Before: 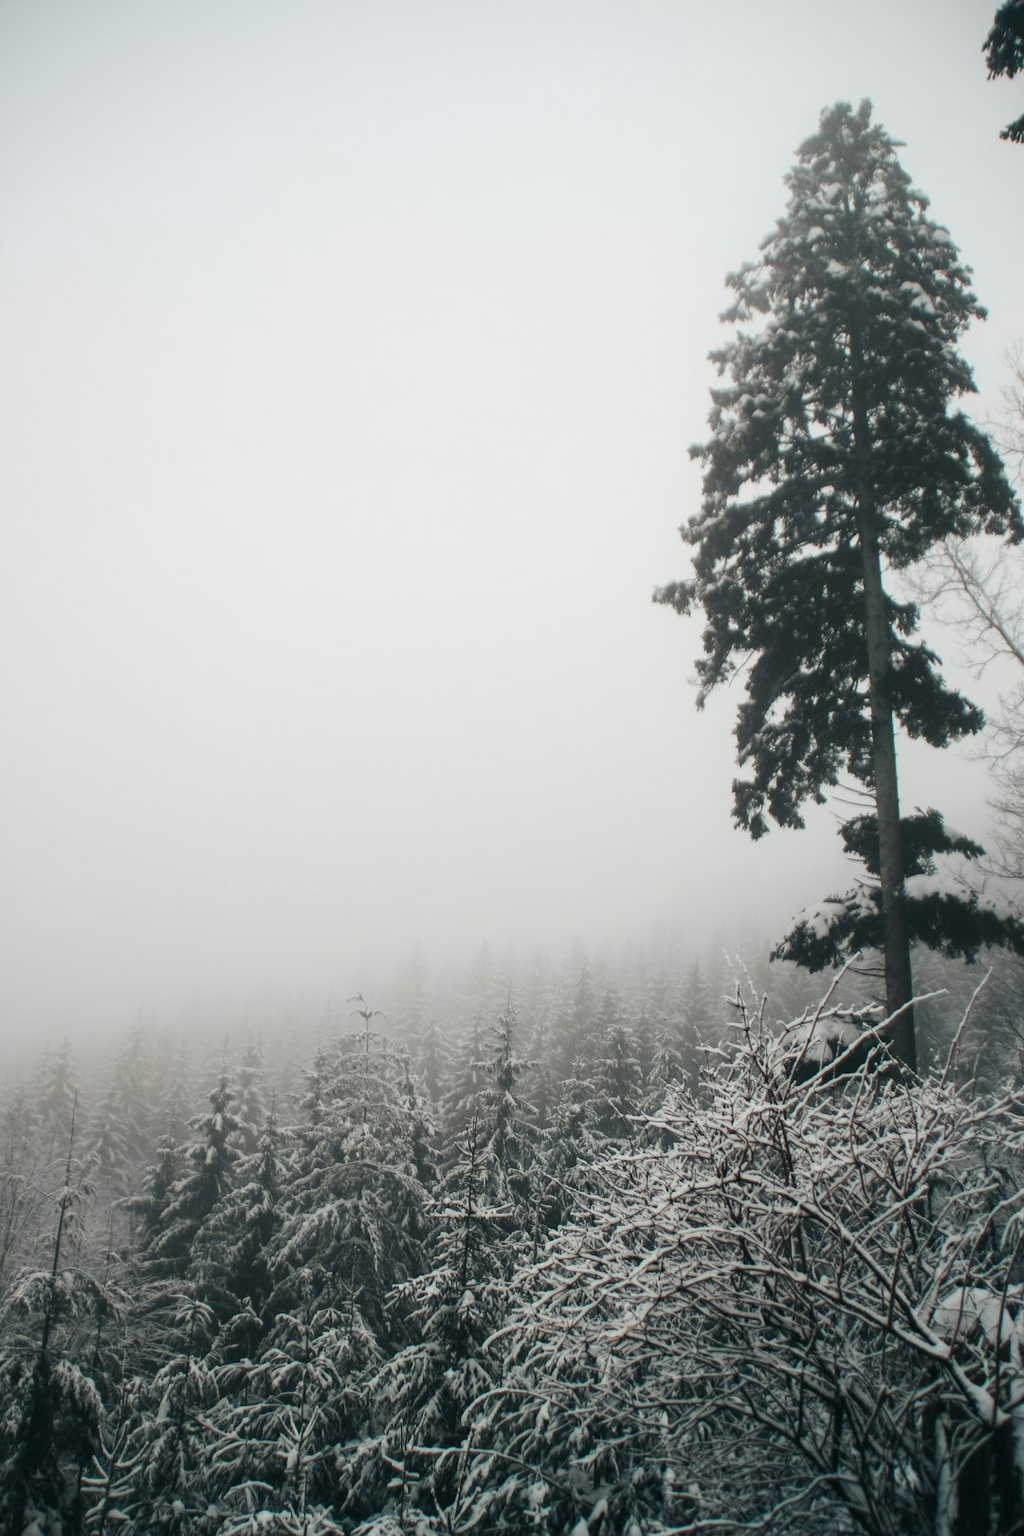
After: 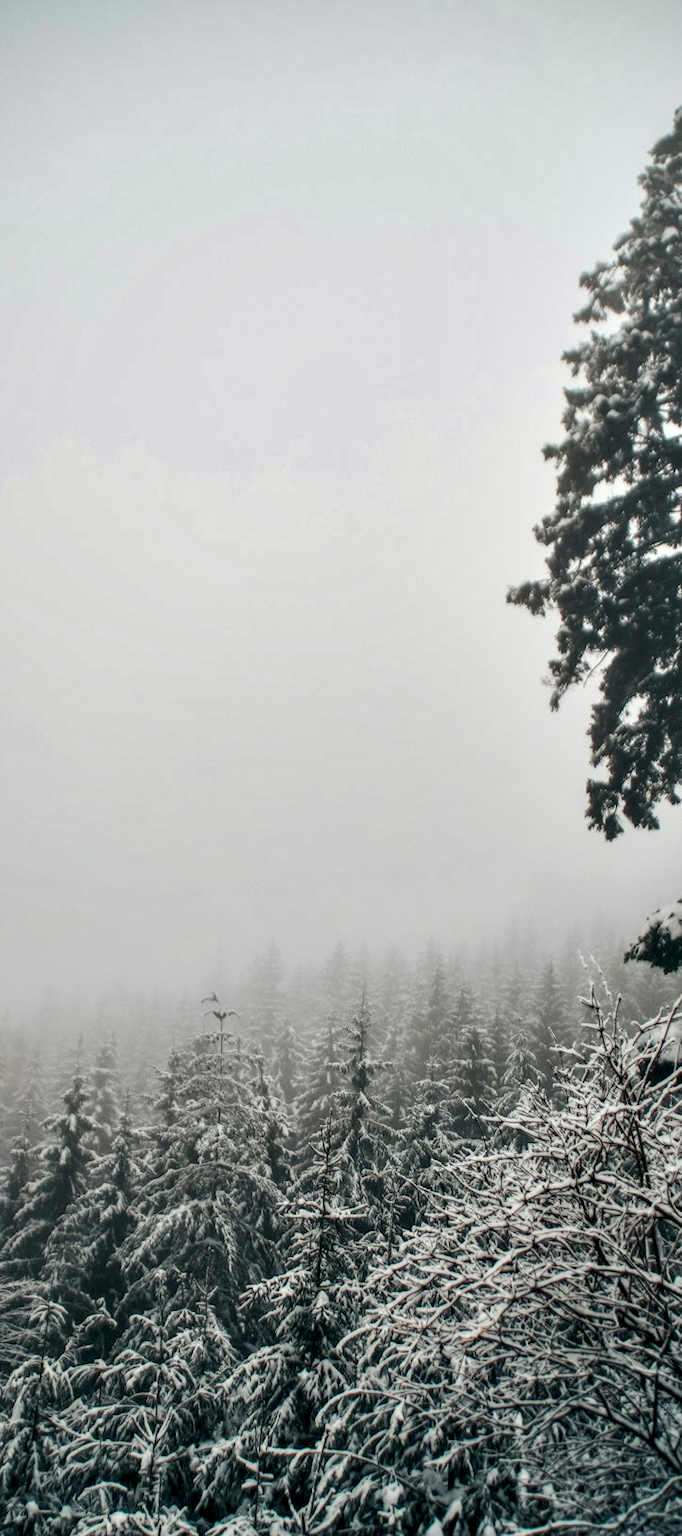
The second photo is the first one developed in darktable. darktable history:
shadows and highlights: low approximation 0.01, soften with gaussian
contrast equalizer: octaves 7, y [[0.528, 0.548, 0.563, 0.562, 0.546, 0.526], [0.55 ×6], [0 ×6], [0 ×6], [0 ×6]]
crop and rotate: left 14.323%, right 19.049%
local contrast: on, module defaults
